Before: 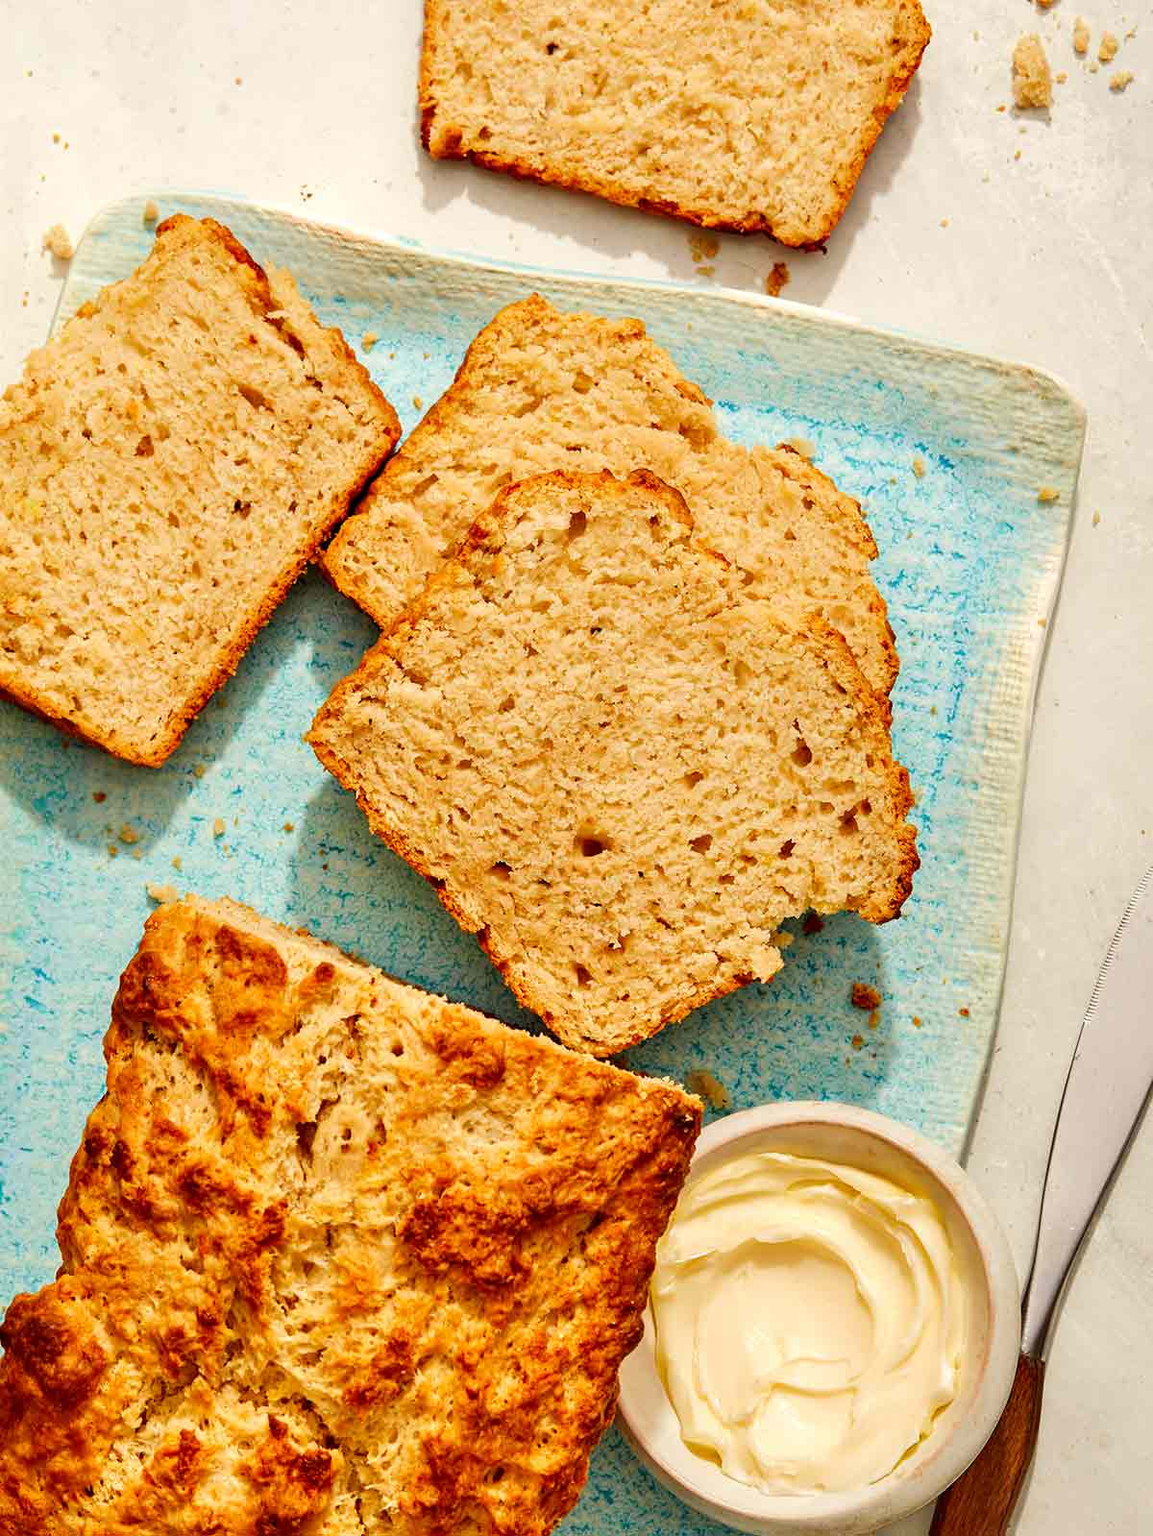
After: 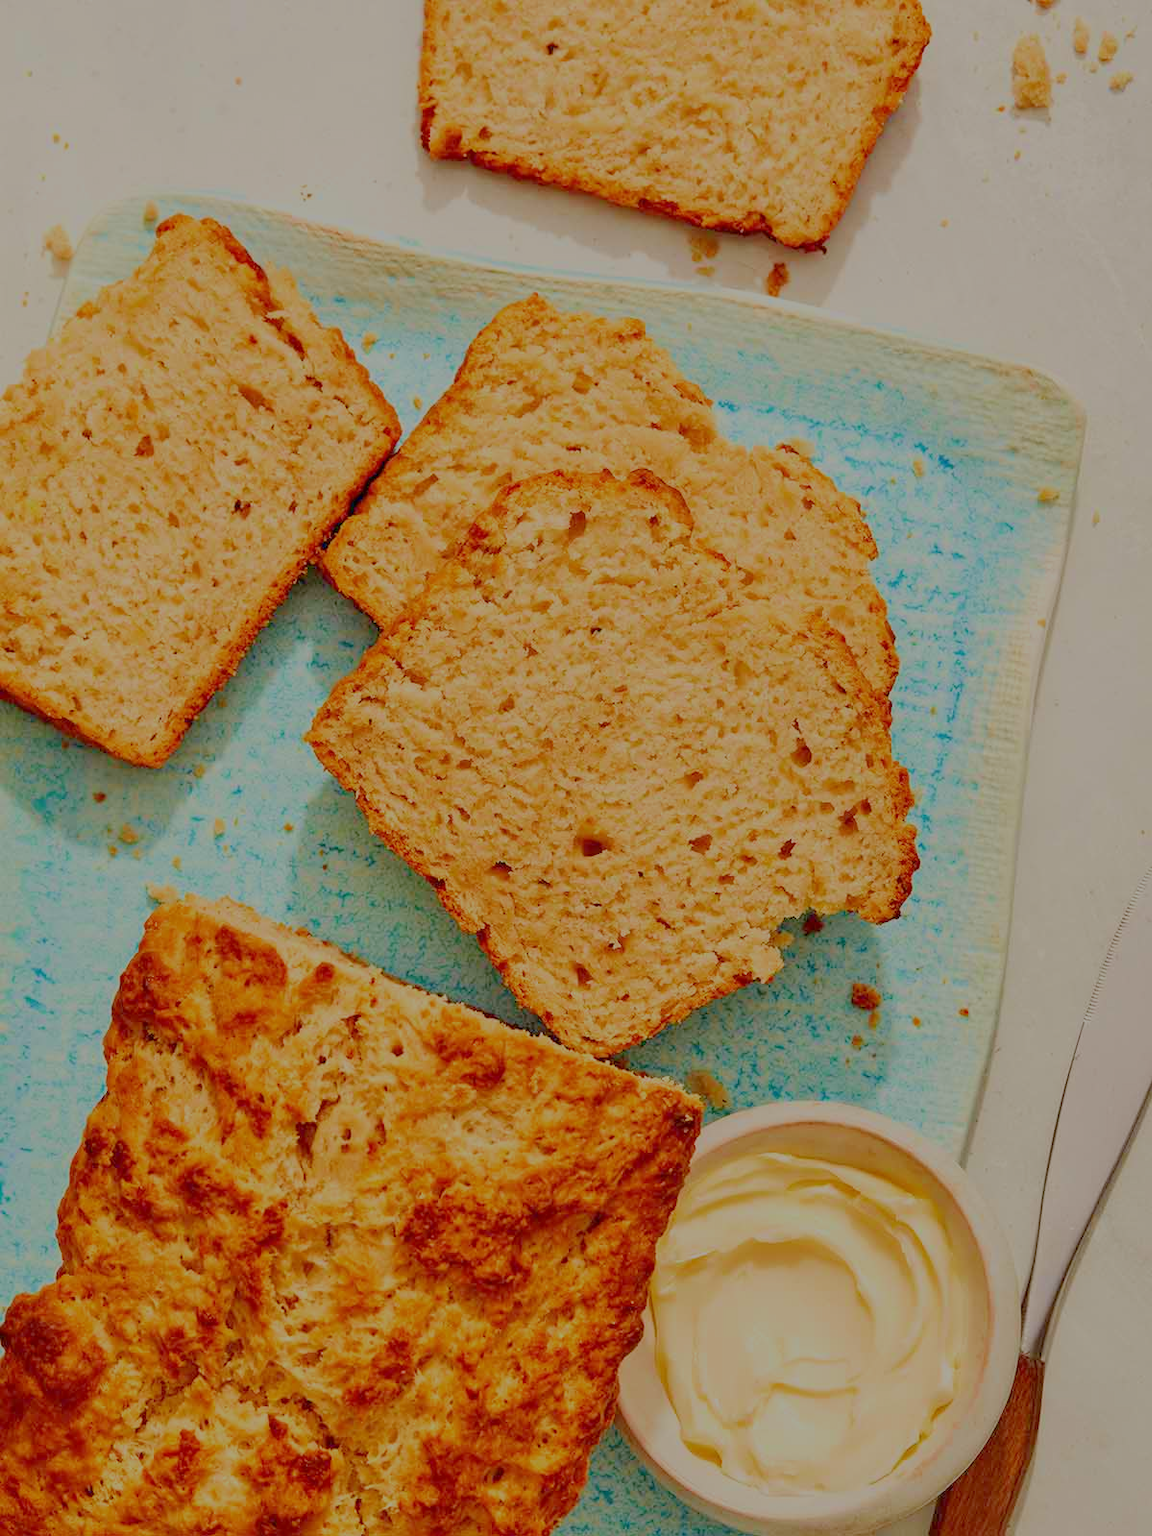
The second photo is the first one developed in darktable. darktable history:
filmic rgb: black relative exposure -16 EV, white relative exposure 8 EV, threshold 3 EV, hardness 4.17, latitude 50%, contrast 0.5, color science v5 (2021), contrast in shadows safe, contrast in highlights safe, enable highlight reconstruction true
exposure: exposure -0.072 EV, compensate highlight preservation false
